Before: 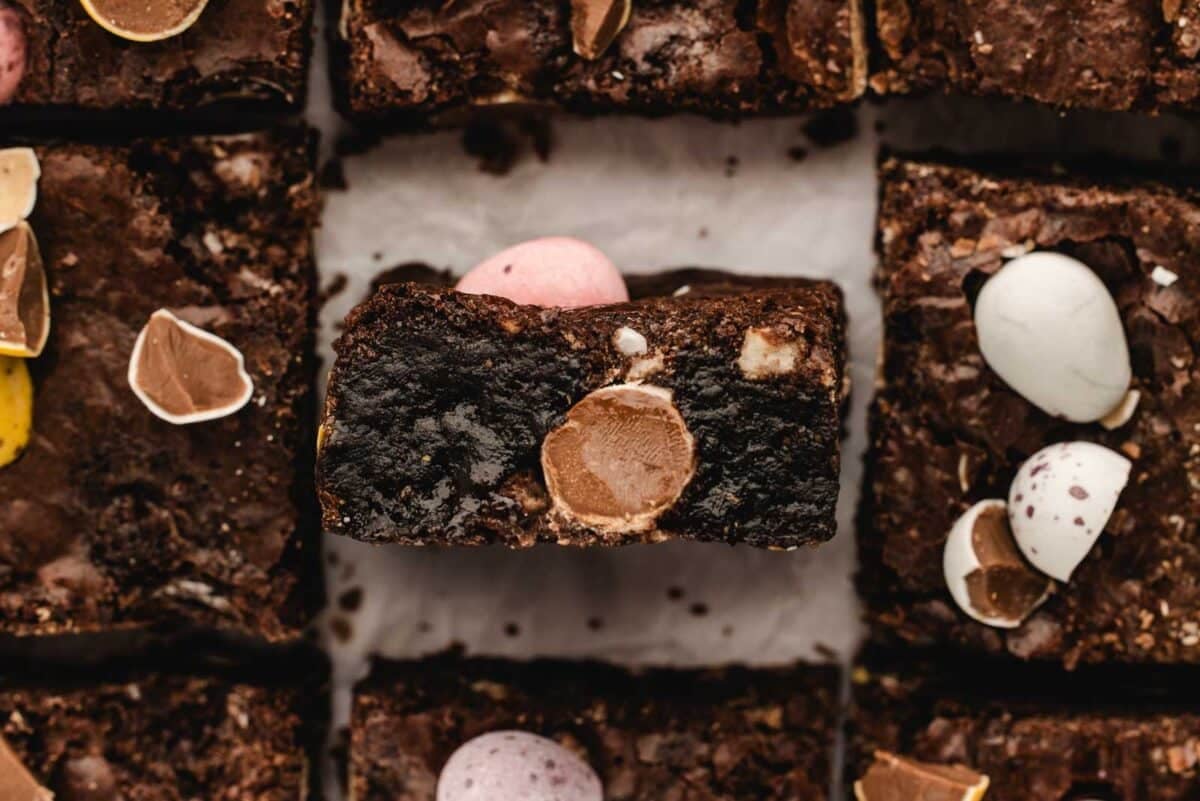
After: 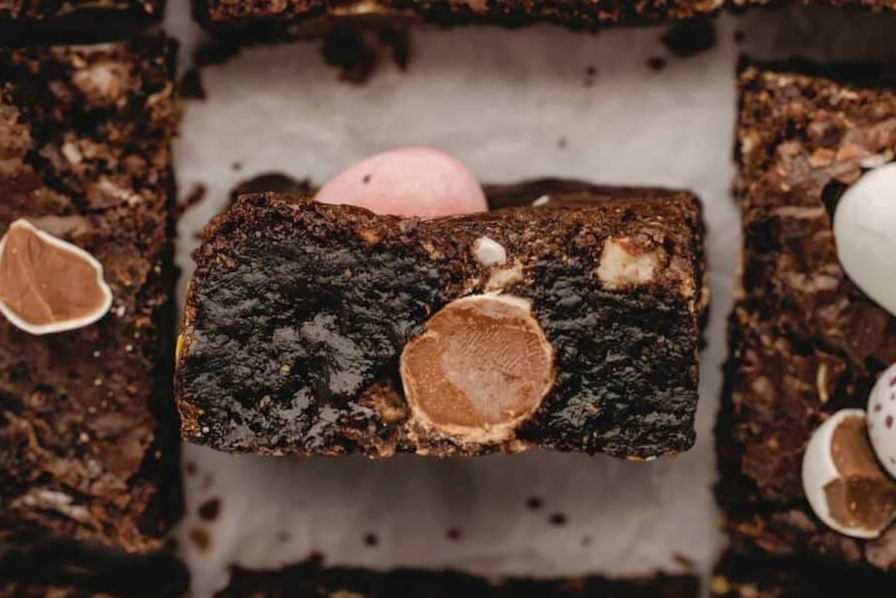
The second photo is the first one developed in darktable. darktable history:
shadows and highlights: on, module defaults
color zones: curves: ch0 [(0.068, 0.464) (0.25, 0.5) (0.48, 0.508) (0.75, 0.536) (0.886, 0.476) (0.967, 0.456)]; ch1 [(0.066, 0.456) (0.25, 0.5) (0.616, 0.508) (0.746, 0.56) (0.934, 0.444)]
crop and rotate: left 11.831%, top 11.346%, right 13.429%, bottom 13.899%
